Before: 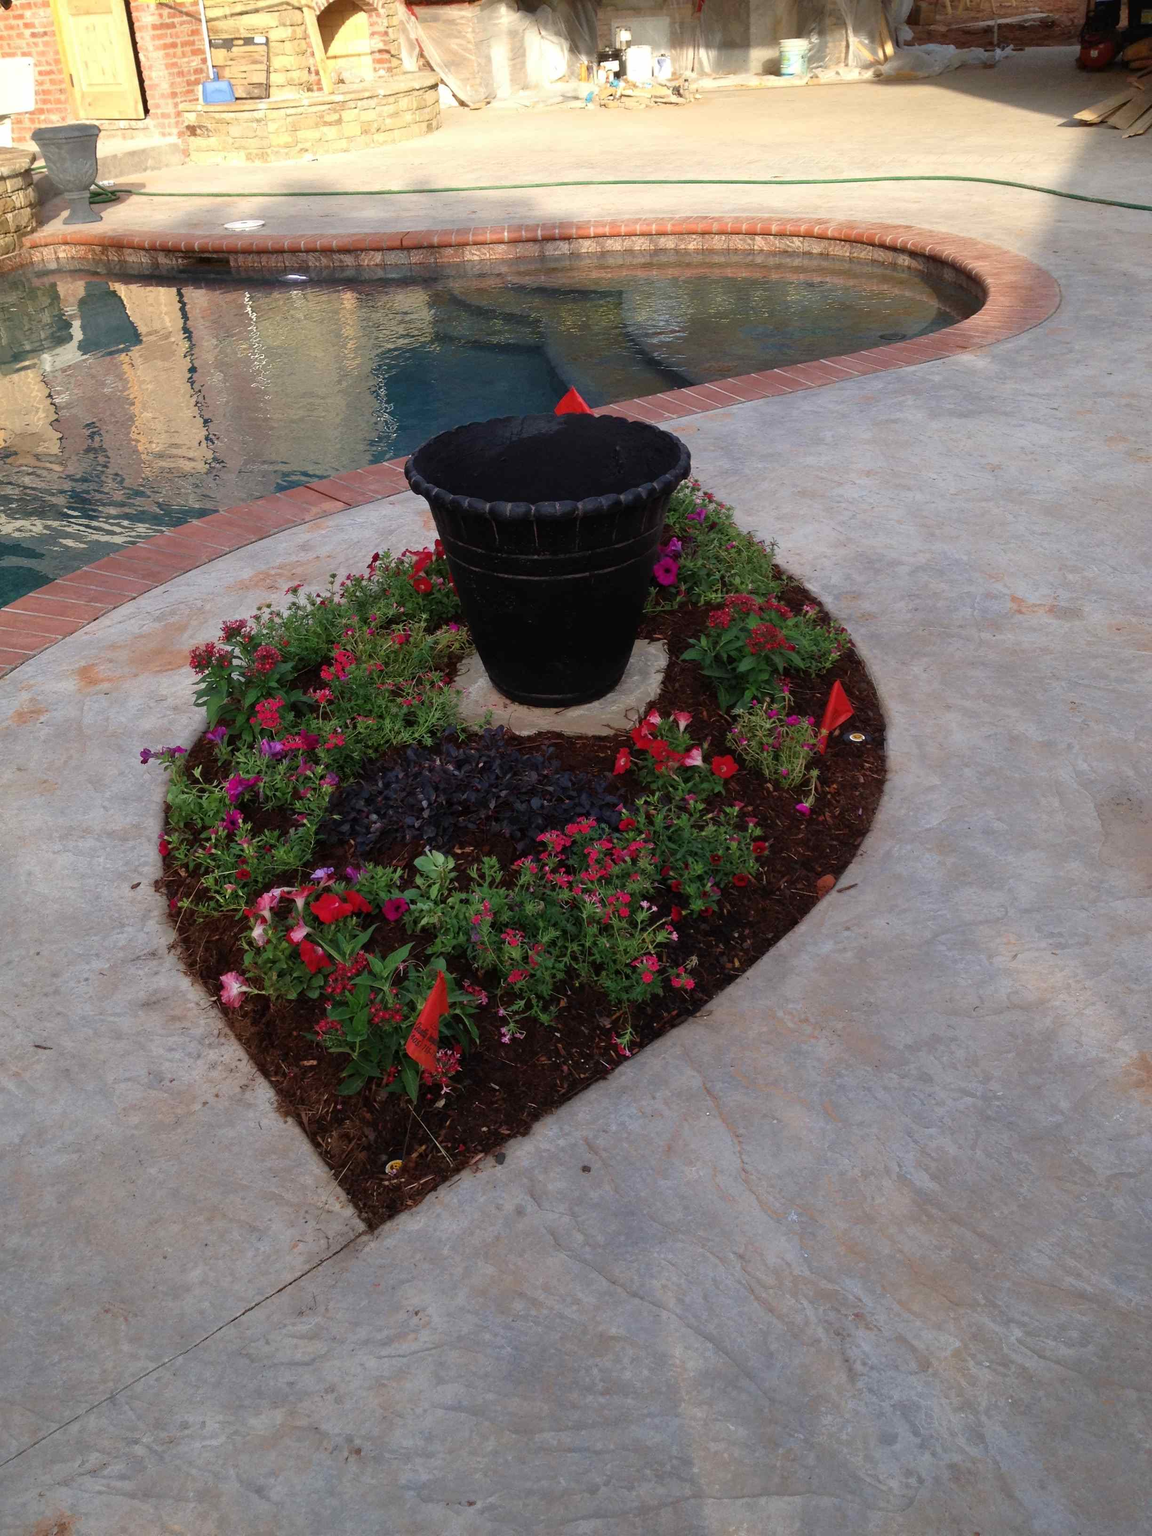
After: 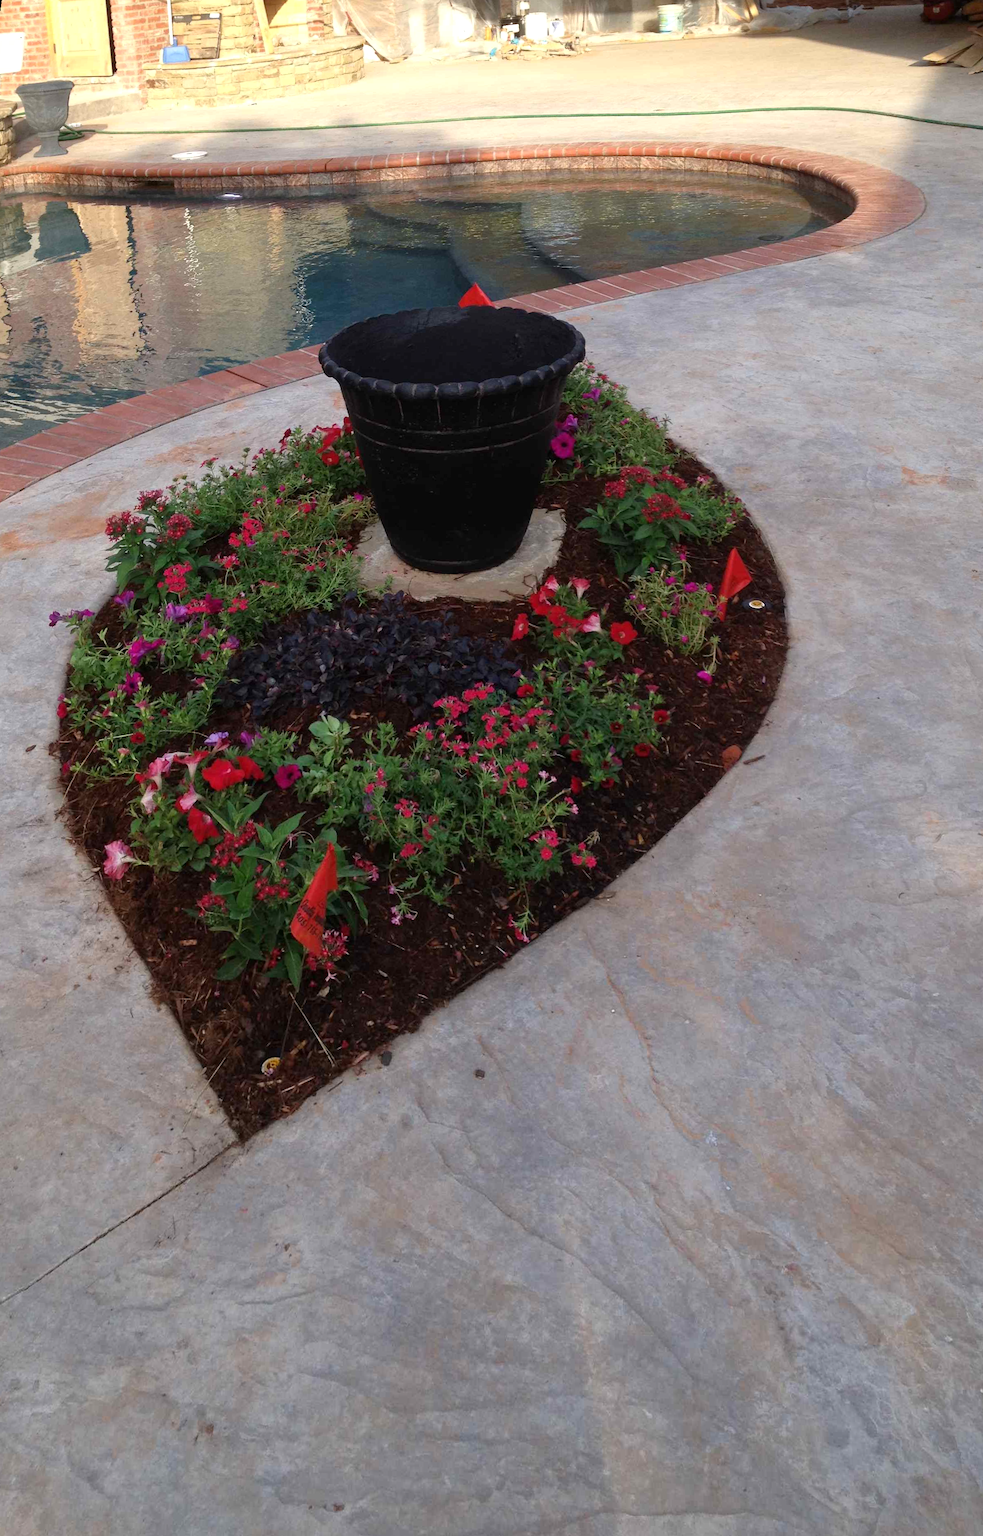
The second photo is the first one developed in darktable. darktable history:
exposure: exposure 0.131 EV, compensate highlight preservation false
rotate and perspective: rotation 0.72°, lens shift (vertical) -0.352, lens shift (horizontal) -0.051, crop left 0.152, crop right 0.859, crop top 0.019, crop bottom 0.964
